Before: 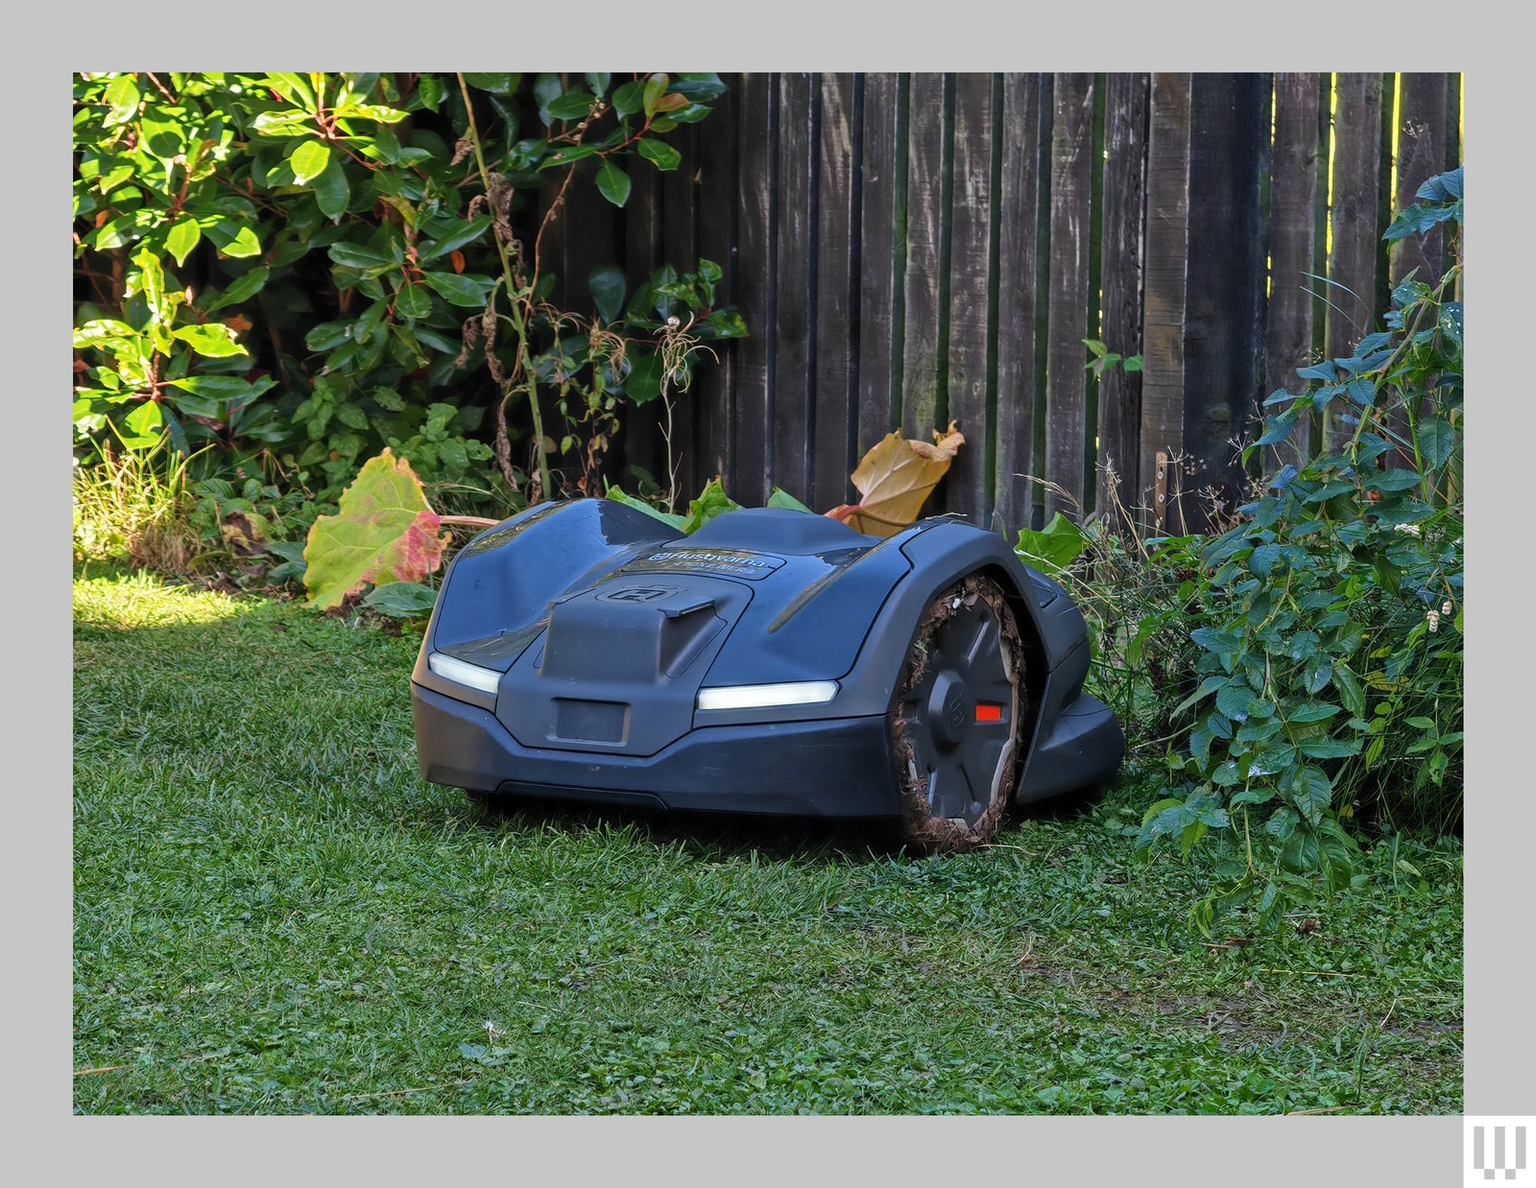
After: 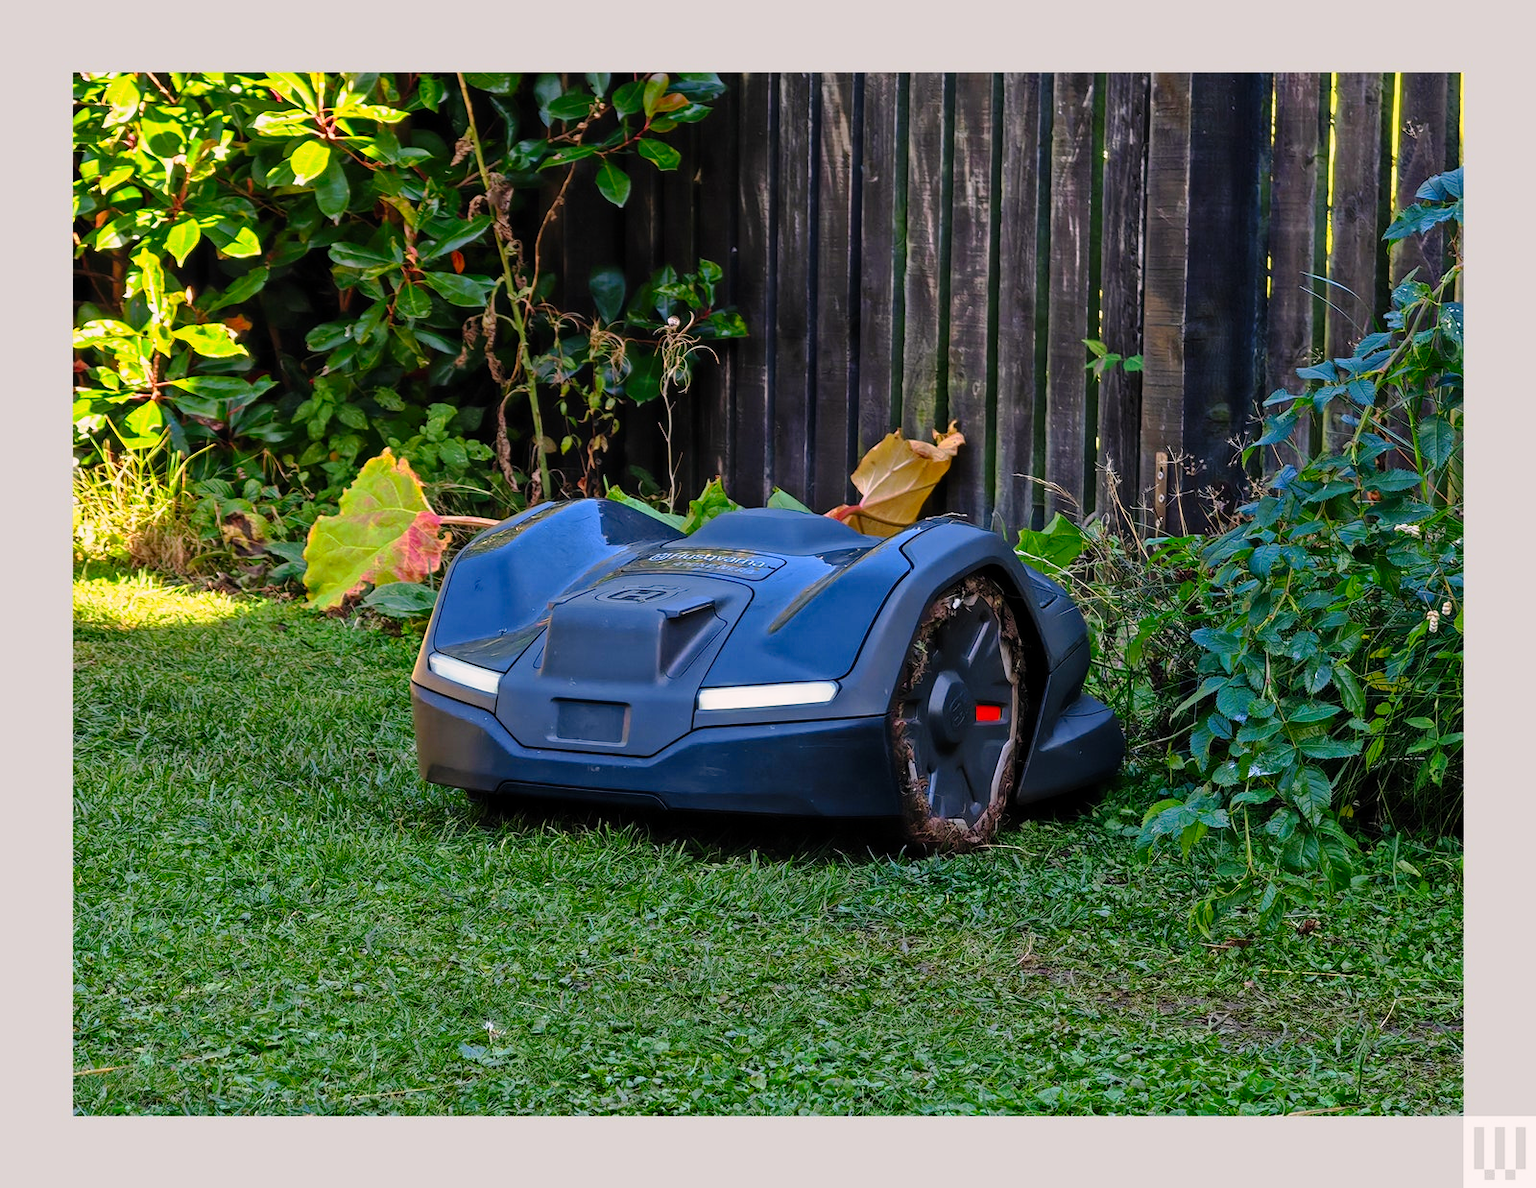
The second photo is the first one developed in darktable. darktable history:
color correction: highlights a* 3.25, highlights b* 1.88, saturation 1.18
tone curve: curves: ch0 [(0, 0) (0.105, 0.068) (0.195, 0.162) (0.283, 0.283) (0.384, 0.404) (0.485, 0.531) (0.638, 0.681) (0.795, 0.879) (1, 0.977)]; ch1 [(0, 0) (0.161, 0.092) (0.35, 0.33) (0.379, 0.401) (0.456, 0.469) (0.498, 0.503) (0.531, 0.537) (0.596, 0.621) (0.635, 0.671) (1, 1)]; ch2 [(0, 0) (0.371, 0.362) (0.437, 0.437) (0.483, 0.484) (0.53, 0.515) (0.56, 0.58) (0.622, 0.606) (1, 1)], preserve colors none
exposure: black level correction 0.001, exposure -0.123 EV, compensate highlight preservation false
